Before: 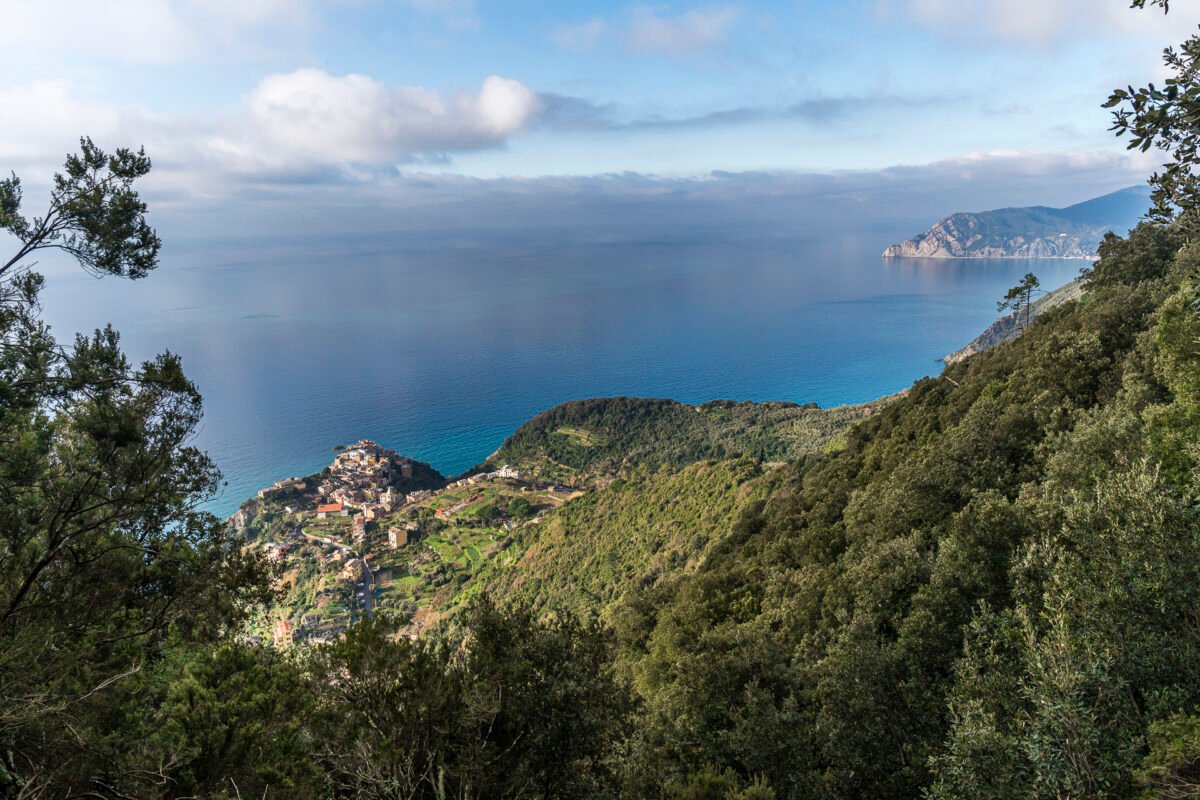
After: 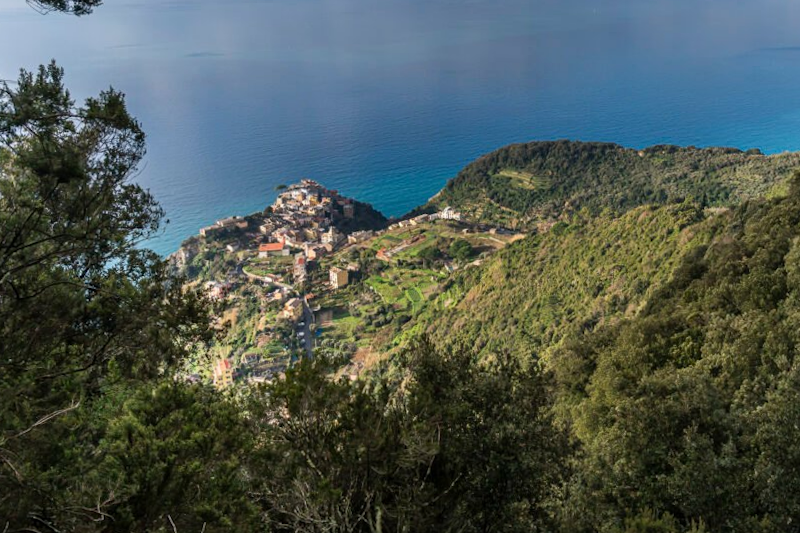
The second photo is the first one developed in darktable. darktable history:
crop and rotate: angle -0.82°, left 3.85%, top 31.828%, right 27.992%
exposure: compensate highlight preservation false
